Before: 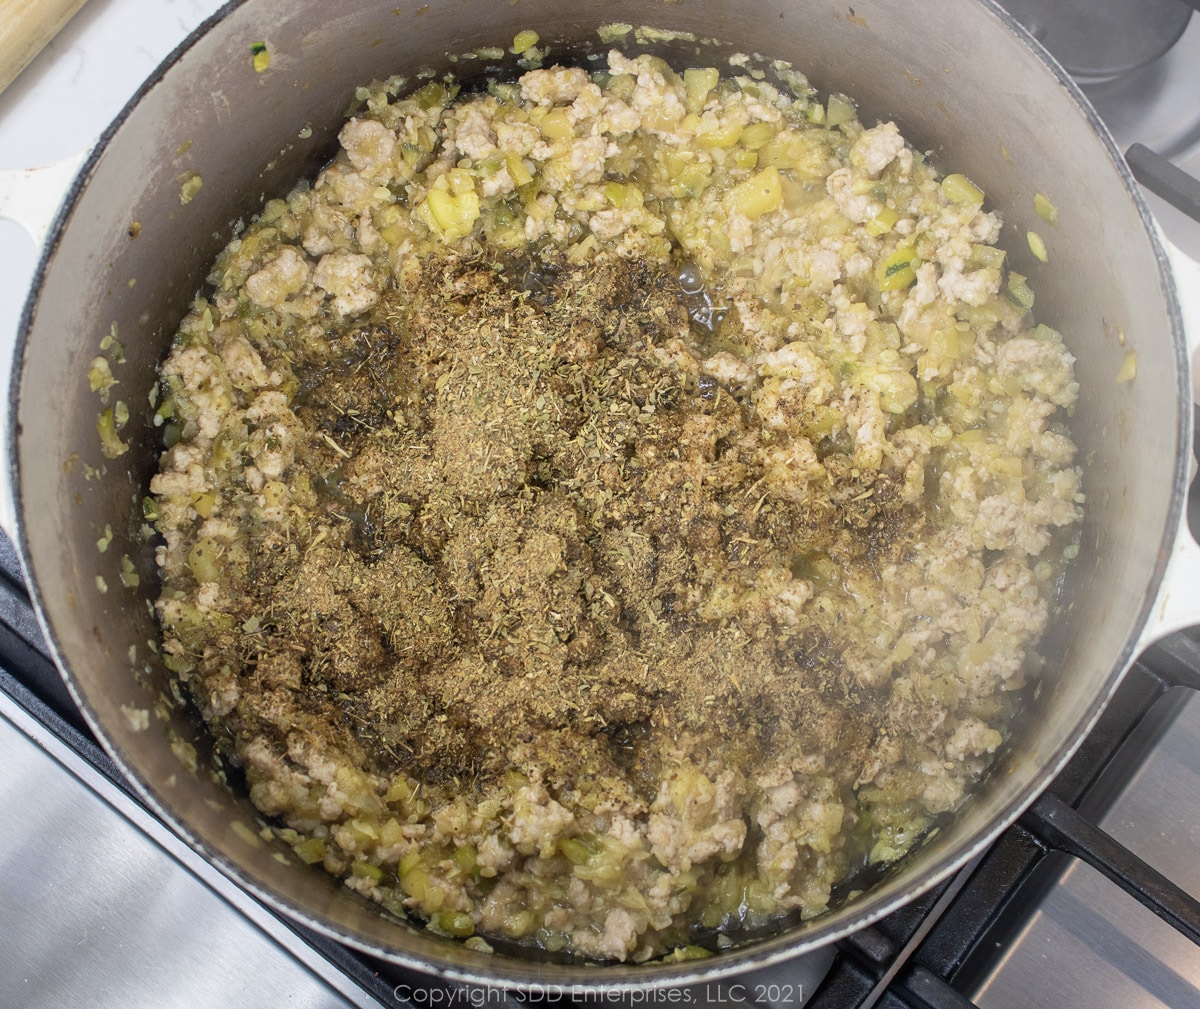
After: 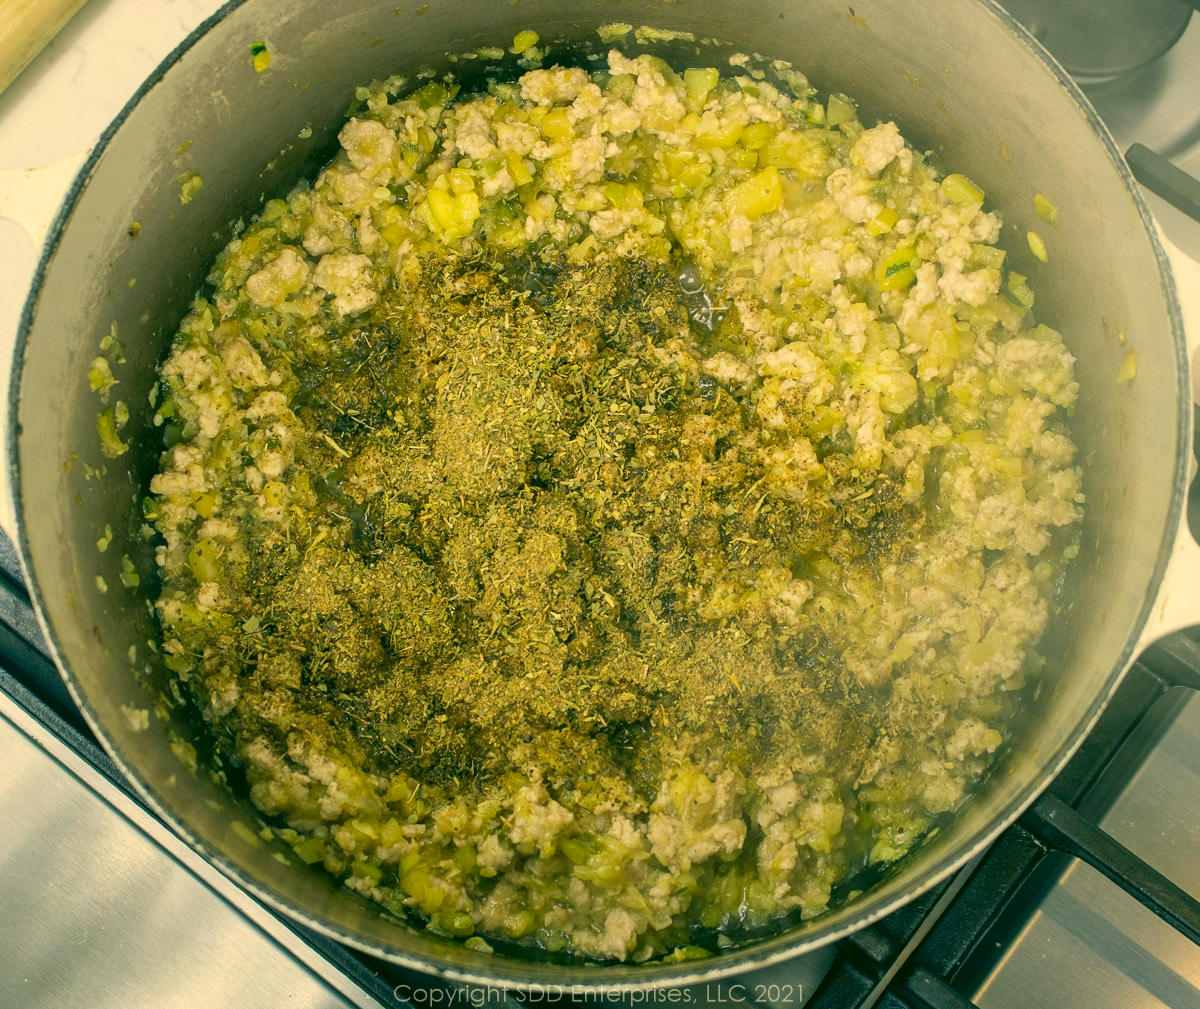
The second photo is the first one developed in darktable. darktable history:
color correction: highlights a* 5.62, highlights b* 33.16, shadows a* -25.81, shadows b* 3.82
